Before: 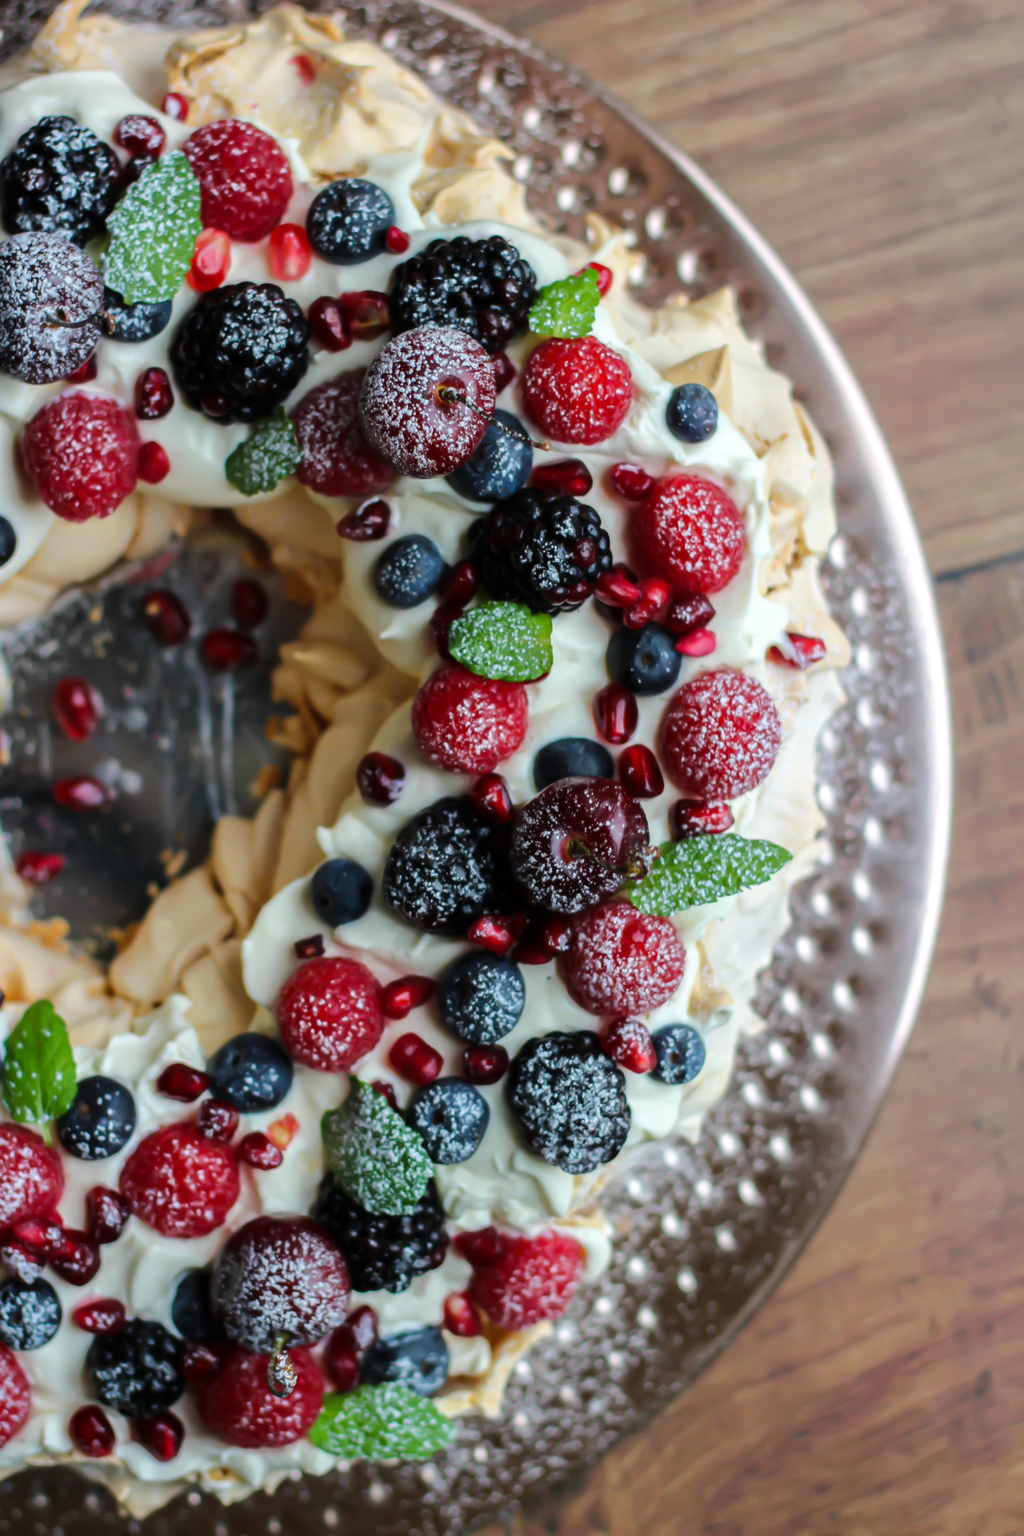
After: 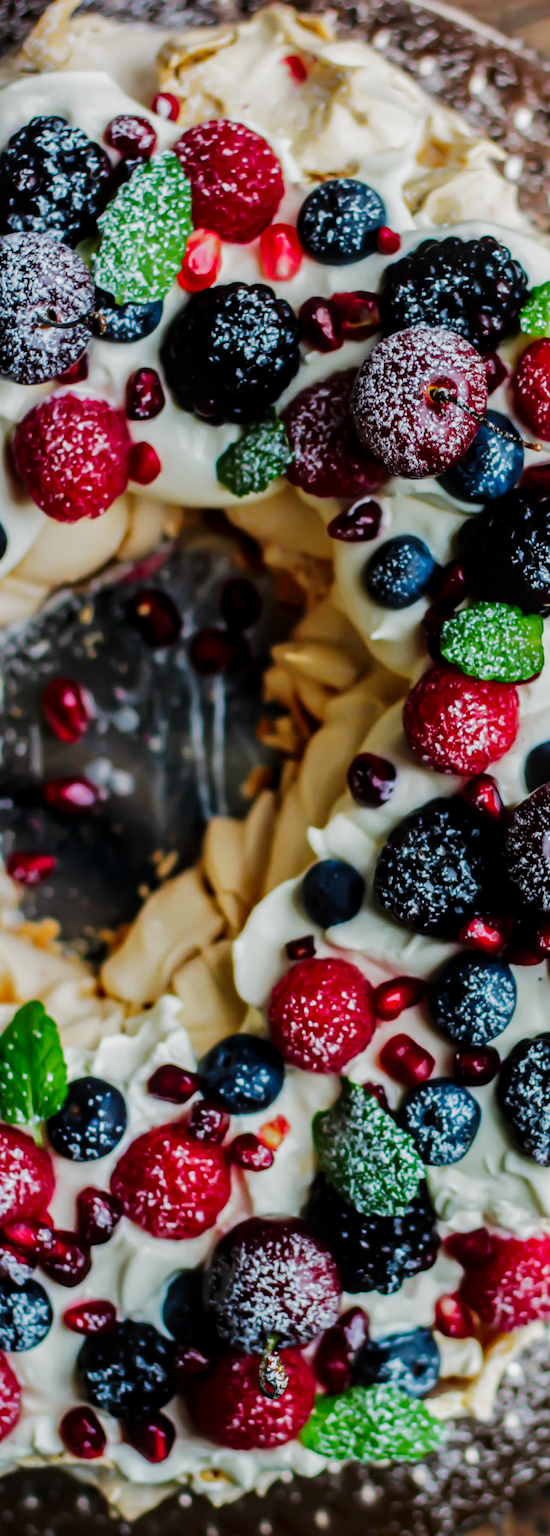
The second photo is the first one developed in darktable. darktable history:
contrast brightness saturation: contrast 0.036, saturation 0.161
tone equalizer: -8 EV -0.749 EV, -7 EV -0.7 EV, -6 EV -0.568 EV, -5 EV -0.417 EV, -3 EV 0.38 EV, -2 EV 0.6 EV, -1 EV 0.681 EV, +0 EV 0.755 EV, edges refinement/feathering 500, mask exposure compensation -1.57 EV, preserve details no
tone curve: curves: ch0 [(0, 0) (0.003, 0.004) (0.011, 0.009) (0.025, 0.017) (0.044, 0.029) (0.069, 0.04) (0.1, 0.051) (0.136, 0.07) (0.177, 0.095) (0.224, 0.131) (0.277, 0.179) (0.335, 0.237) (0.399, 0.302) (0.468, 0.386) (0.543, 0.471) (0.623, 0.576) (0.709, 0.699) (0.801, 0.817) (0.898, 0.917) (1, 1)], preserve colors none
shadows and highlights: on, module defaults
filmic rgb: middle gray luminance 18.36%, black relative exposure -11.21 EV, white relative exposure 3.71 EV, target black luminance 0%, hardness 5.82, latitude 57.96%, contrast 0.964, shadows ↔ highlights balance 49.62%, add noise in highlights 0.001, preserve chrominance no, color science v3 (2019), use custom middle-gray values true, contrast in highlights soft
crop: left 0.961%, right 45.322%, bottom 0.084%
local contrast: on, module defaults
